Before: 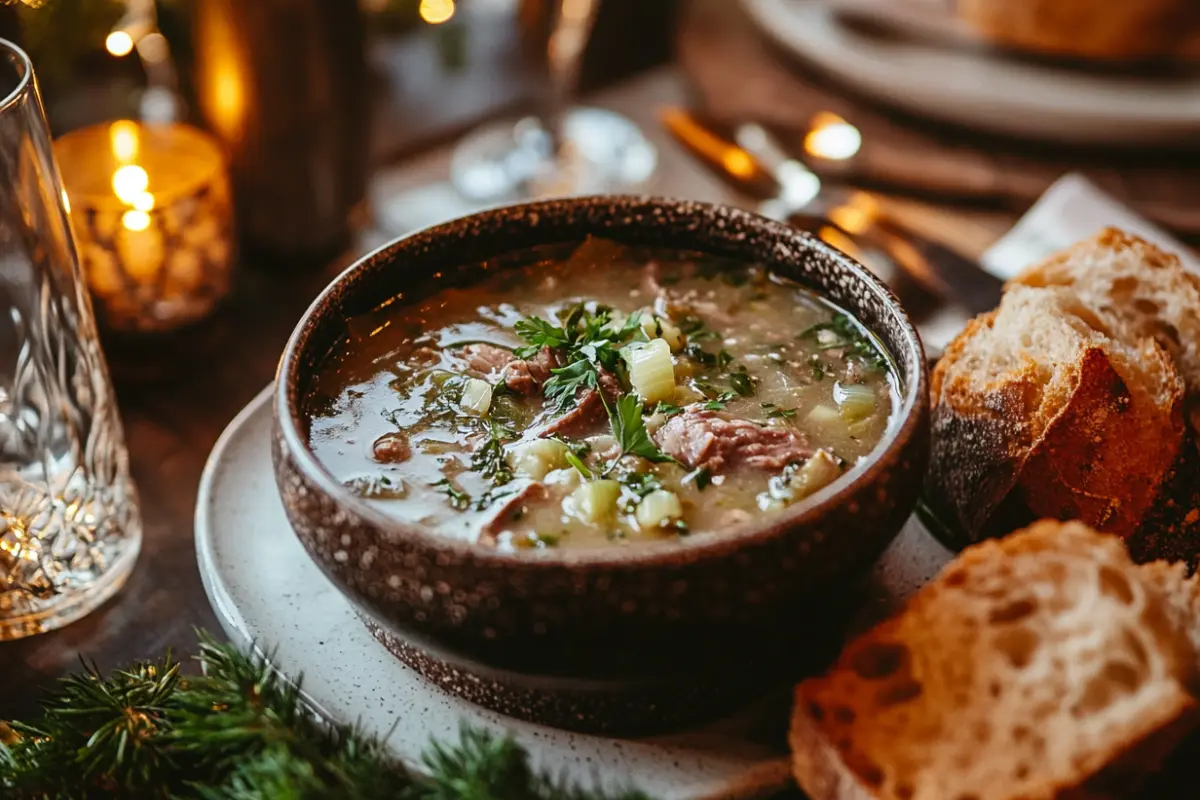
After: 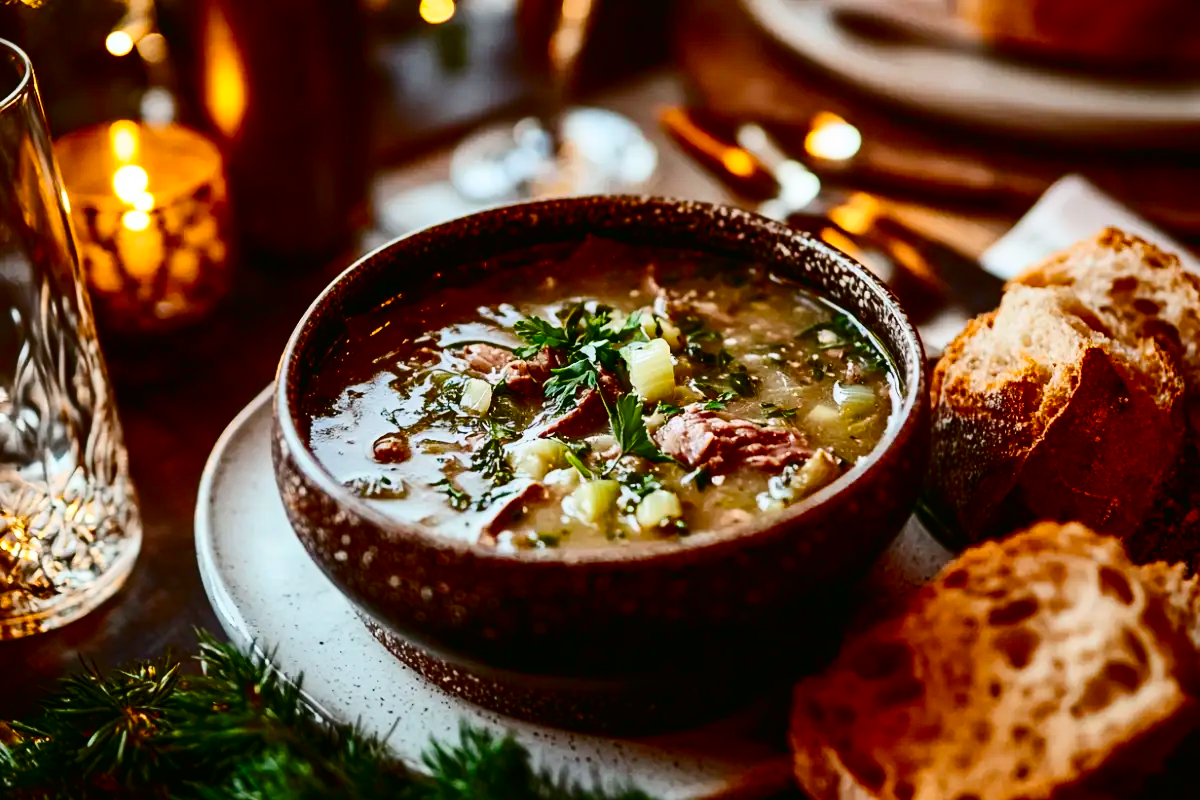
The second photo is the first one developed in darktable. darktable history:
color balance rgb: perceptual saturation grading › global saturation 35%, perceptual saturation grading › highlights -30%, perceptual saturation grading › shadows 35%, perceptual brilliance grading › global brilliance 3%, perceptual brilliance grading › highlights -3%, perceptual brilliance grading › shadows 3%
contrast brightness saturation: contrast 0.32, brightness -0.08, saturation 0.17
